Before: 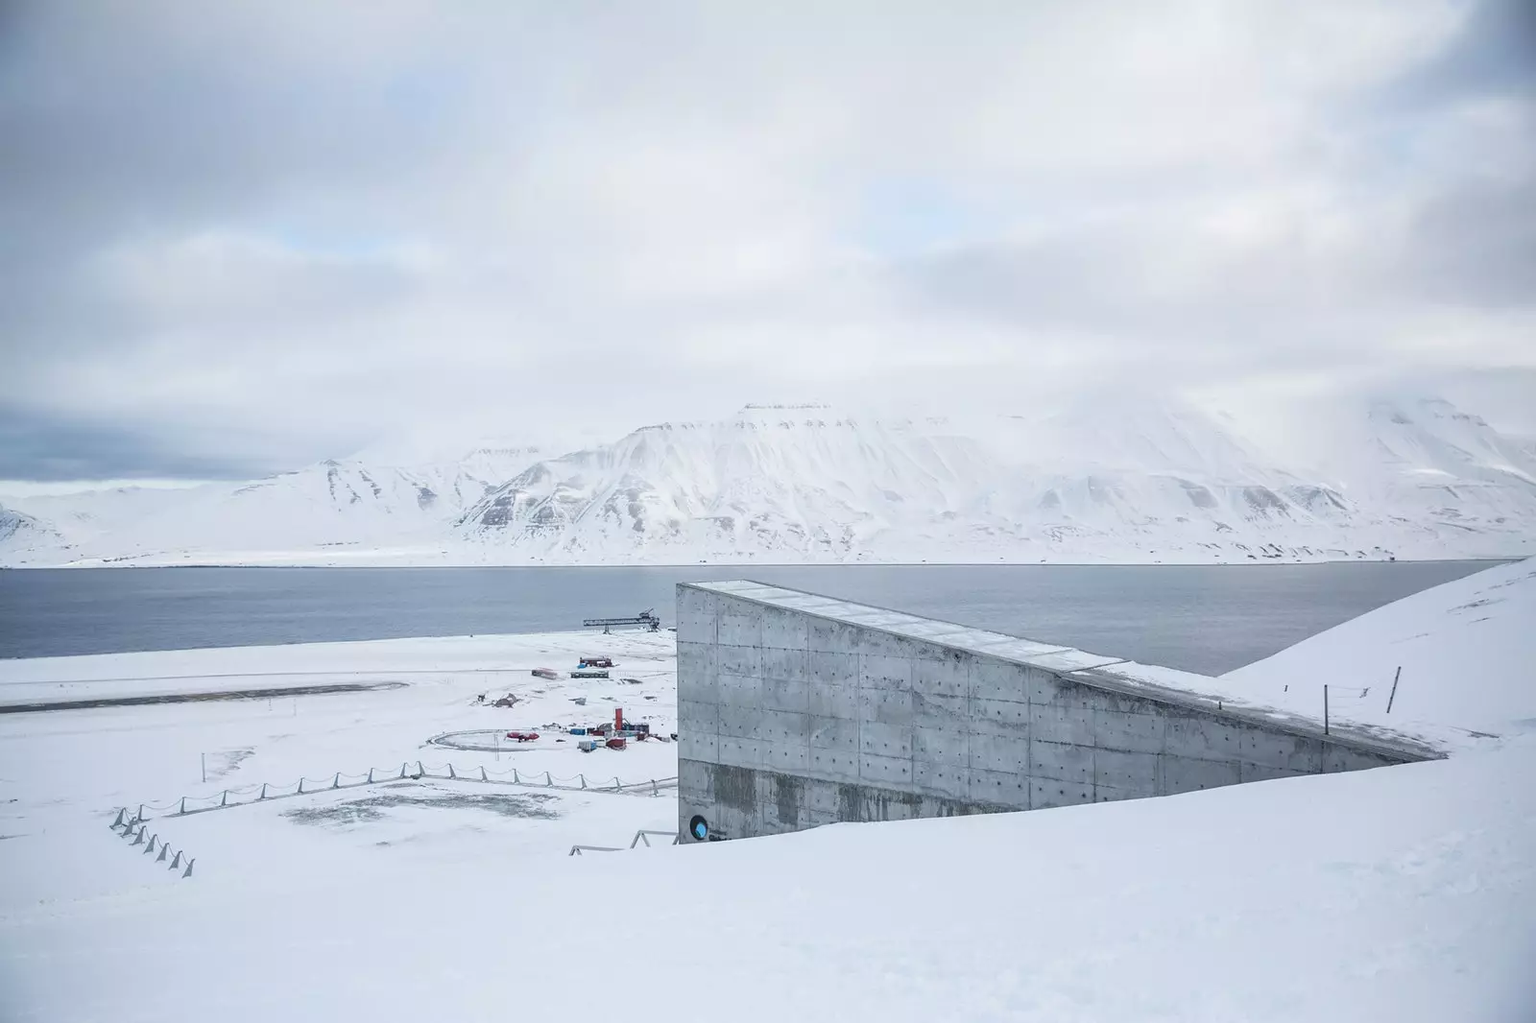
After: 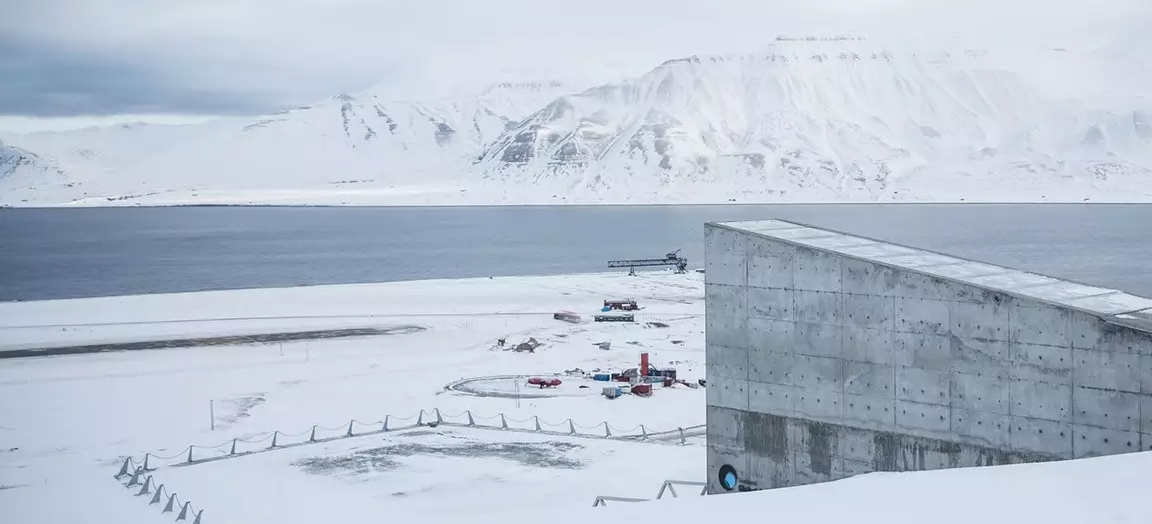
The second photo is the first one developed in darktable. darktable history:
crop: top 36.195%, right 27.987%, bottom 14.589%
